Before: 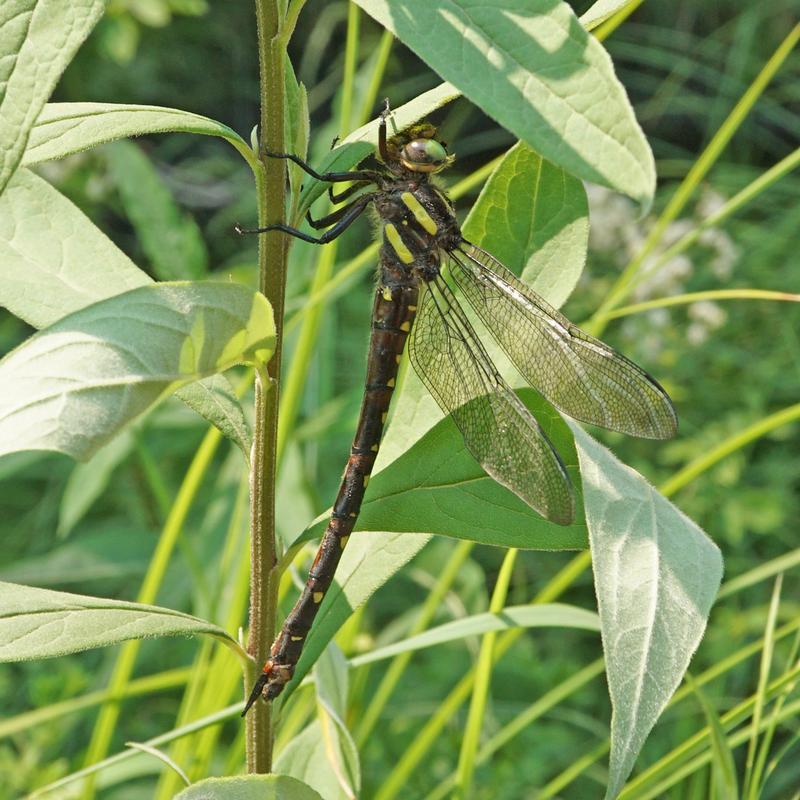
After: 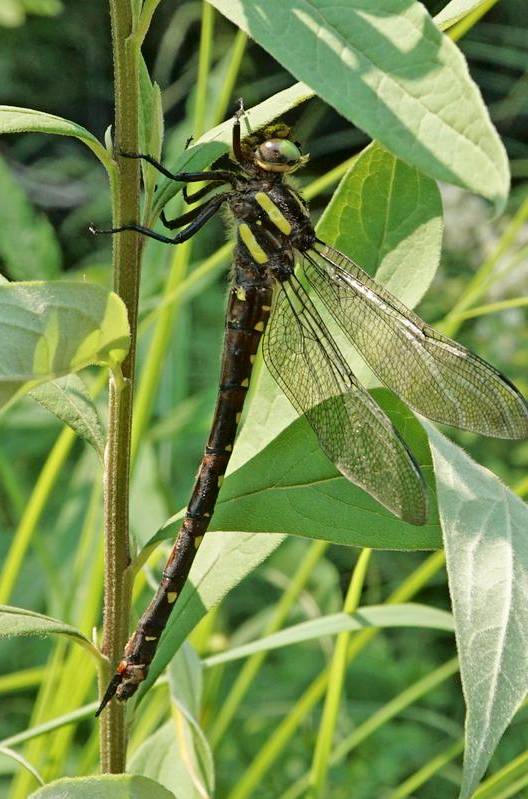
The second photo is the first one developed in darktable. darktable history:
fill light: exposure -2 EV, width 8.6
crop and rotate: left 18.442%, right 15.508%
